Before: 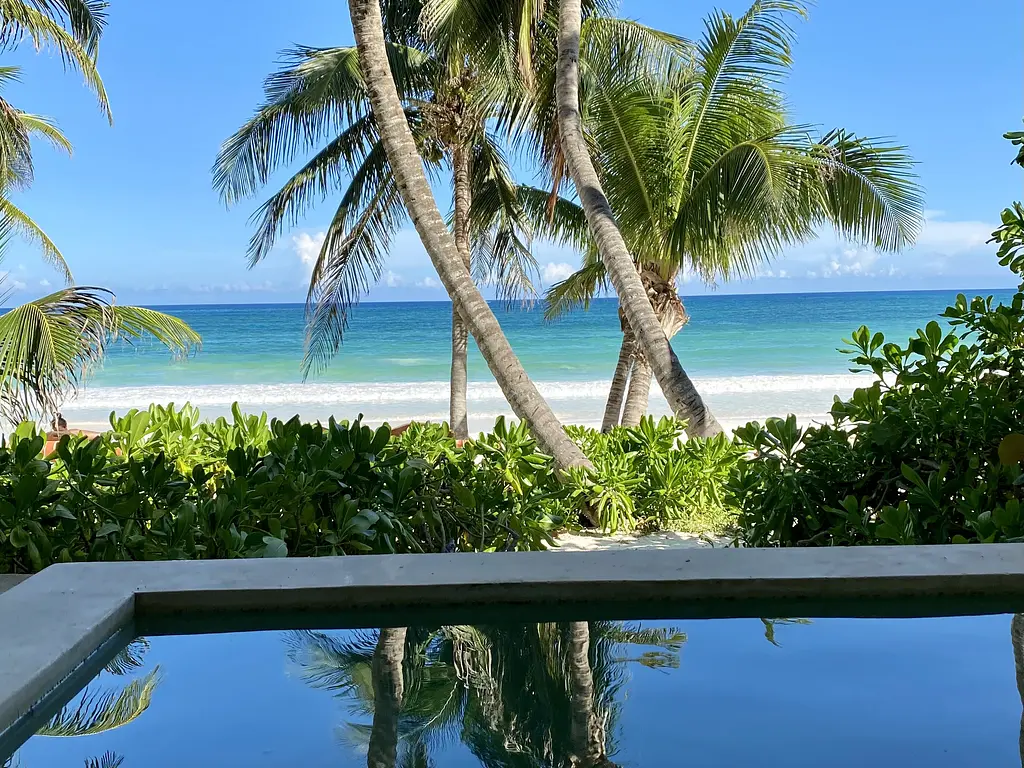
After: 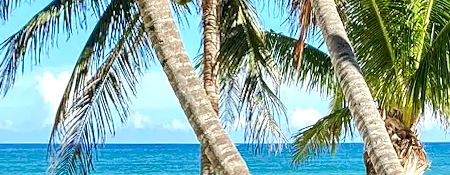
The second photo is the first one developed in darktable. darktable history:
levels: mode automatic, black 0.023%, white 99.97%, levels [0.062, 0.494, 0.925]
rotate and perspective: rotation -0.013°, lens shift (vertical) -0.027, lens shift (horizontal) 0.178, crop left 0.016, crop right 0.989, crop top 0.082, crop bottom 0.918
local contrast: on, module defaults
contrast brightness saturation: contrast 0.08, saturation 0.02
exposure: black level correction 0.001, exposure 0.5 EV, compensate exposure bias true, compensate highlight preservation false
crop: left 28.64%, top 16.832%, right 26.637%, bottom 58.055%
sharpen: amount 0.2
tone curve: curves: ch0 [(0, 0) (0.003, 0.003) (0.011, 0.011) (0.025, 0.024) (0.044, 0.043) (0.069, 0.068) (0.1, 0.097) (0.136, 0.133) (0.177, 0.173) (0.224, 0.219) (0.277, 0.271) (0.335, 0.327) (0.399, 0.39) (0.468, 0.457) (0.543, 0.582) (0.623, 0.655) (0.709, 0.734) (0.801, 0.817) (0.898, 0.906) (1, 1)], preserve colors none
